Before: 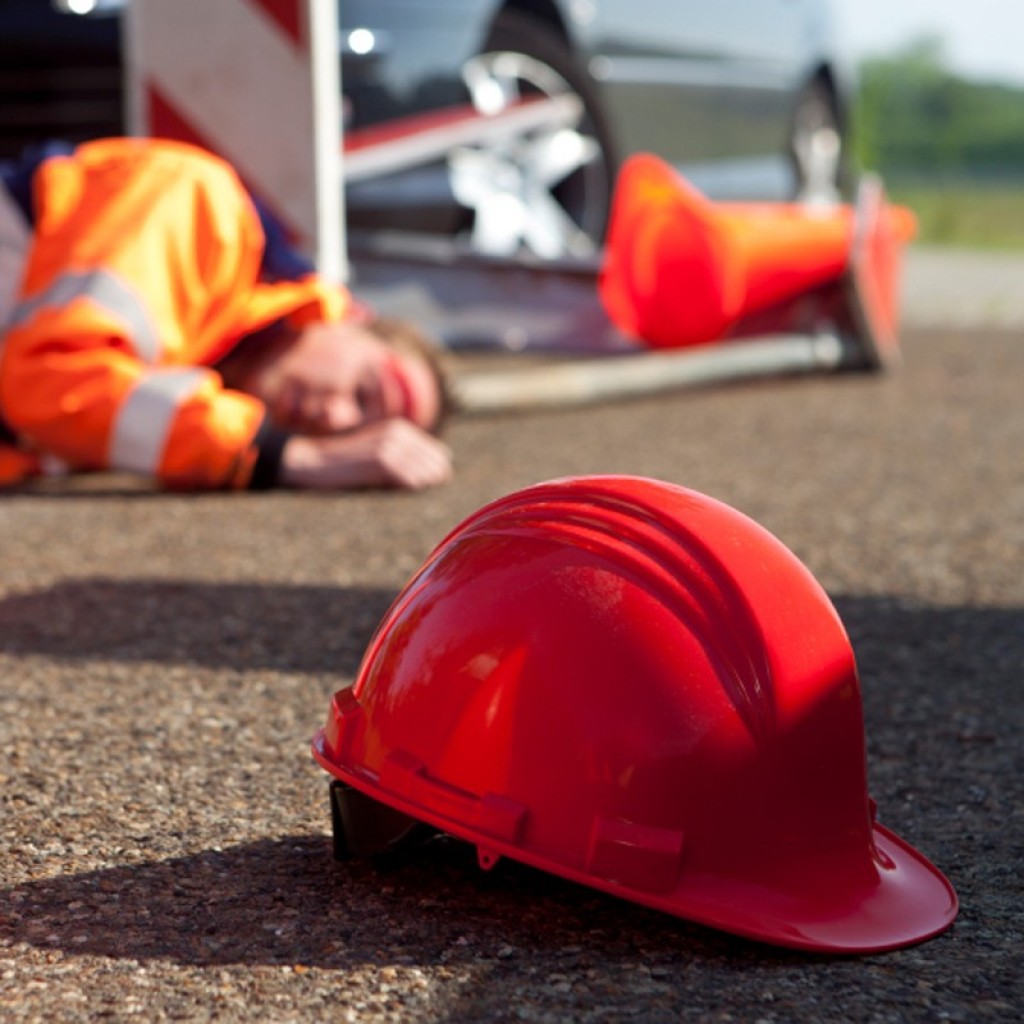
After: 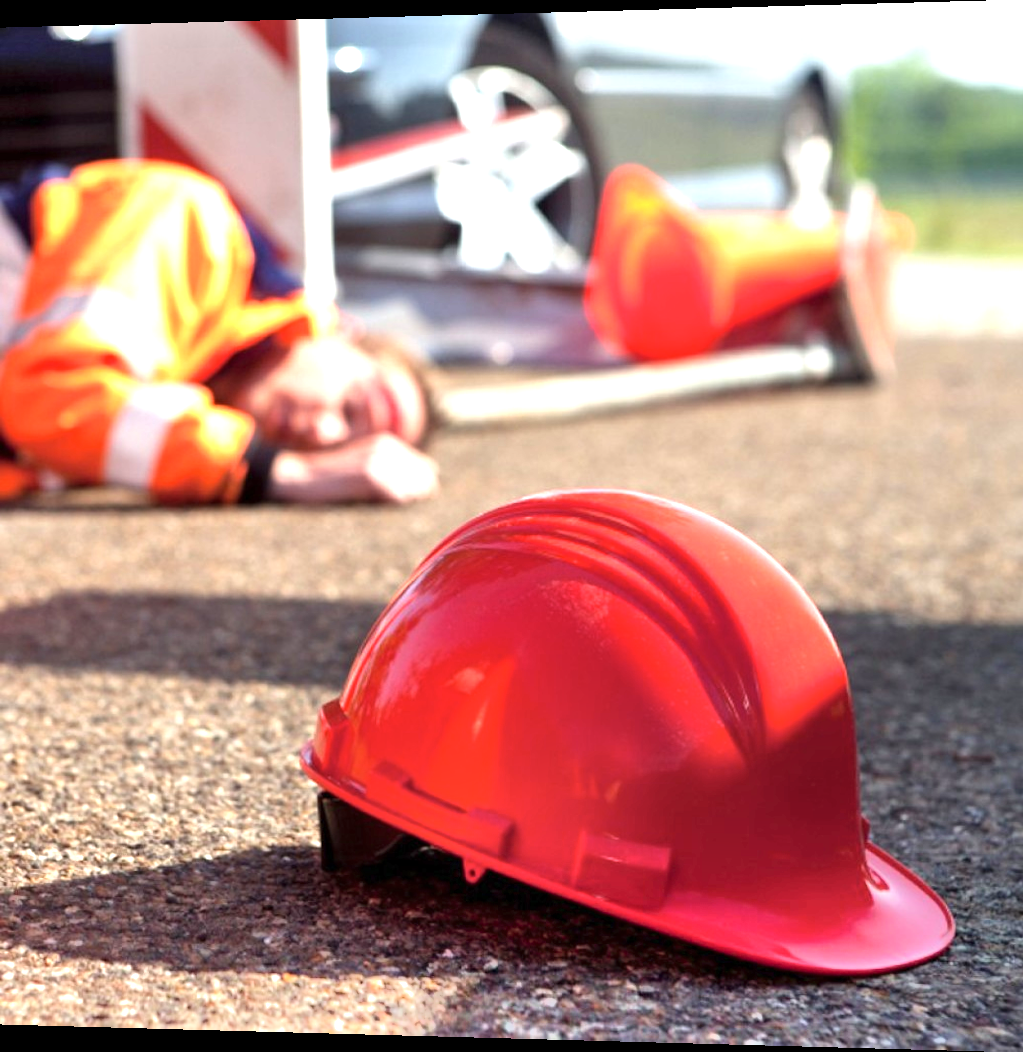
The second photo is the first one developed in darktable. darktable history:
shadows and highlights: radius 110.86, shadows 51.09, white point adjustment 9.16, highlights -4.17, highlights color adjustment 32.2%, soften with gaussian
exposure: exposure 0.921 EV, compensate highlight preservation false
rotate and perspective: lens shift (horizontal) -0.055, automatic cropping off
